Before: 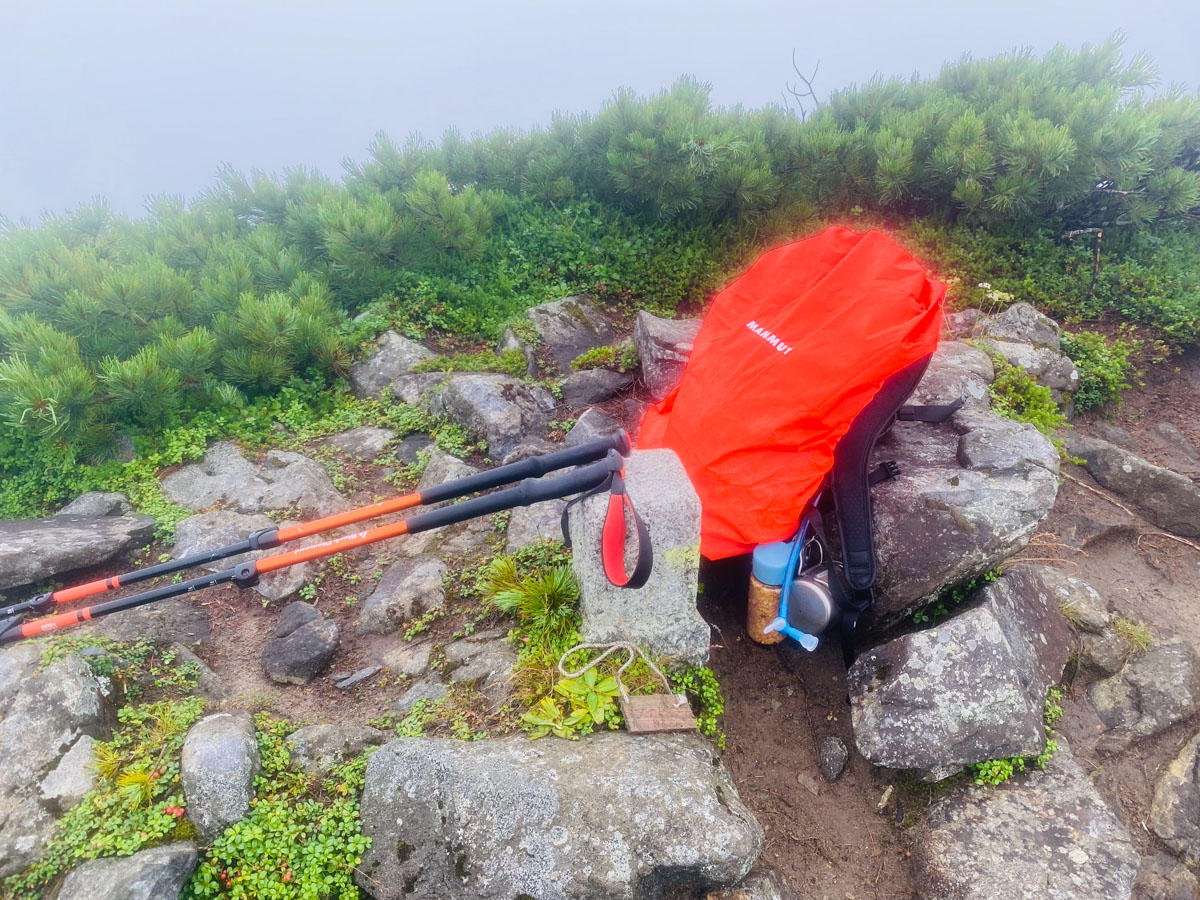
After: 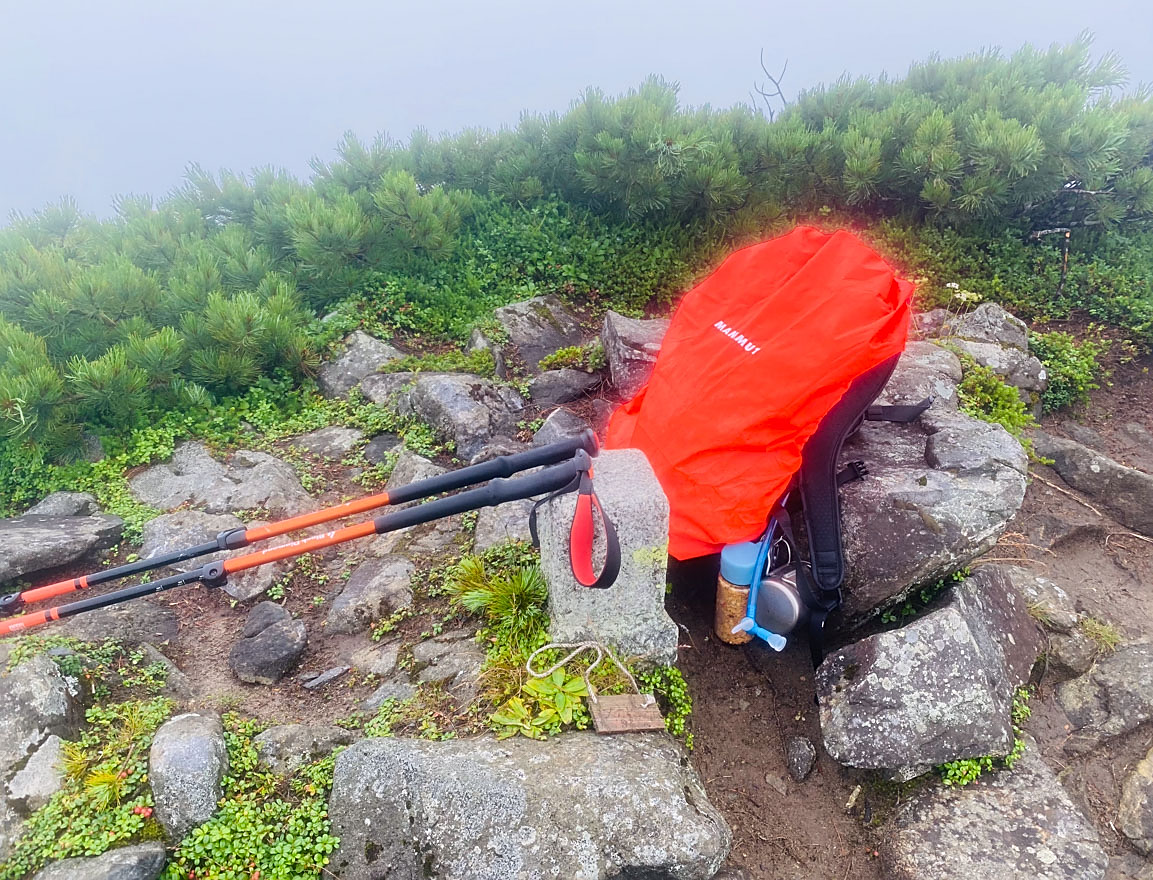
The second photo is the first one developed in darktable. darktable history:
crop and rotate: left 2.707%, right 1.133%, bottom 2.191%
sharpen: on, module defaults
